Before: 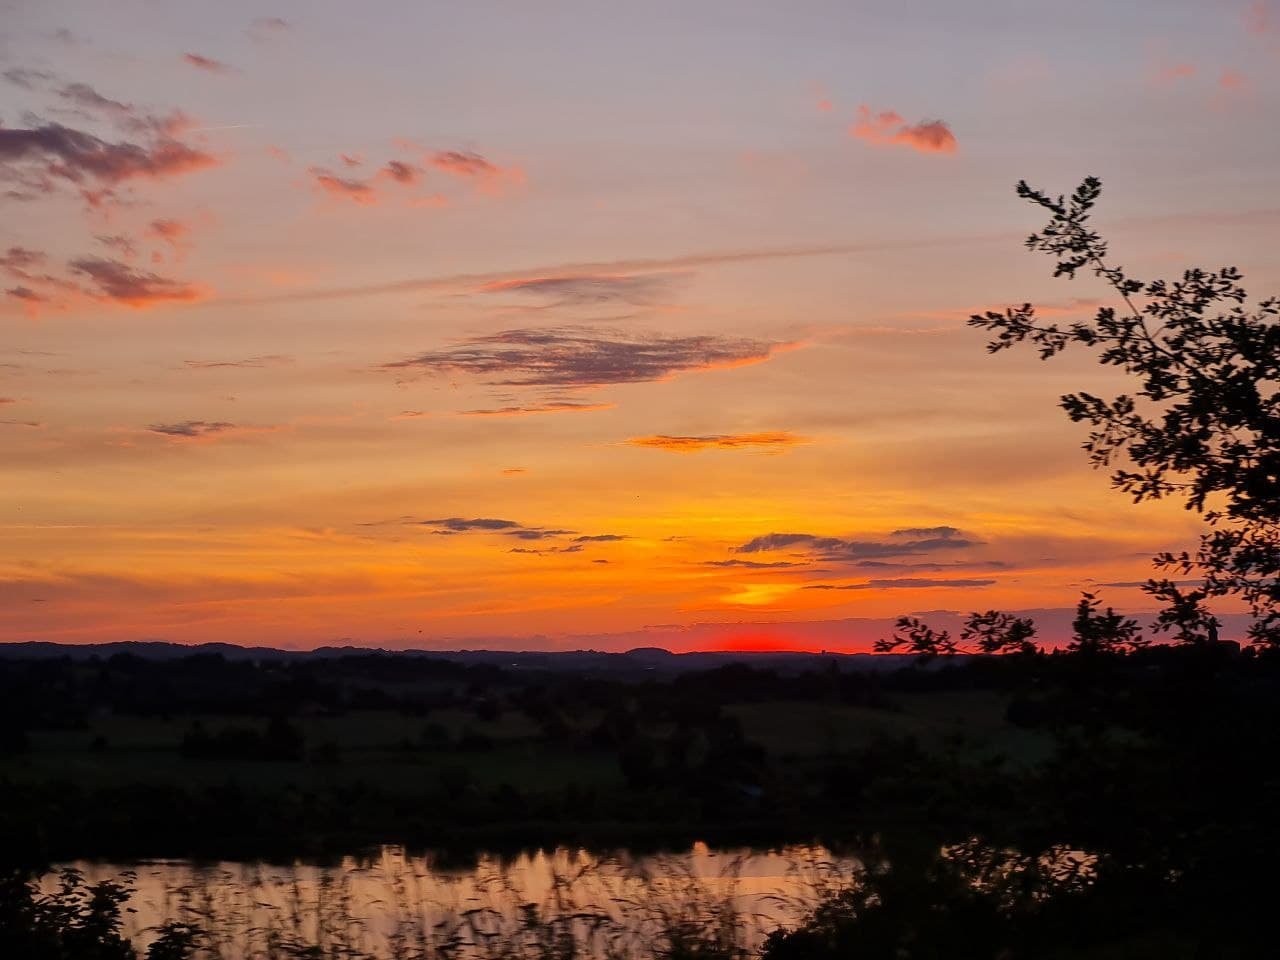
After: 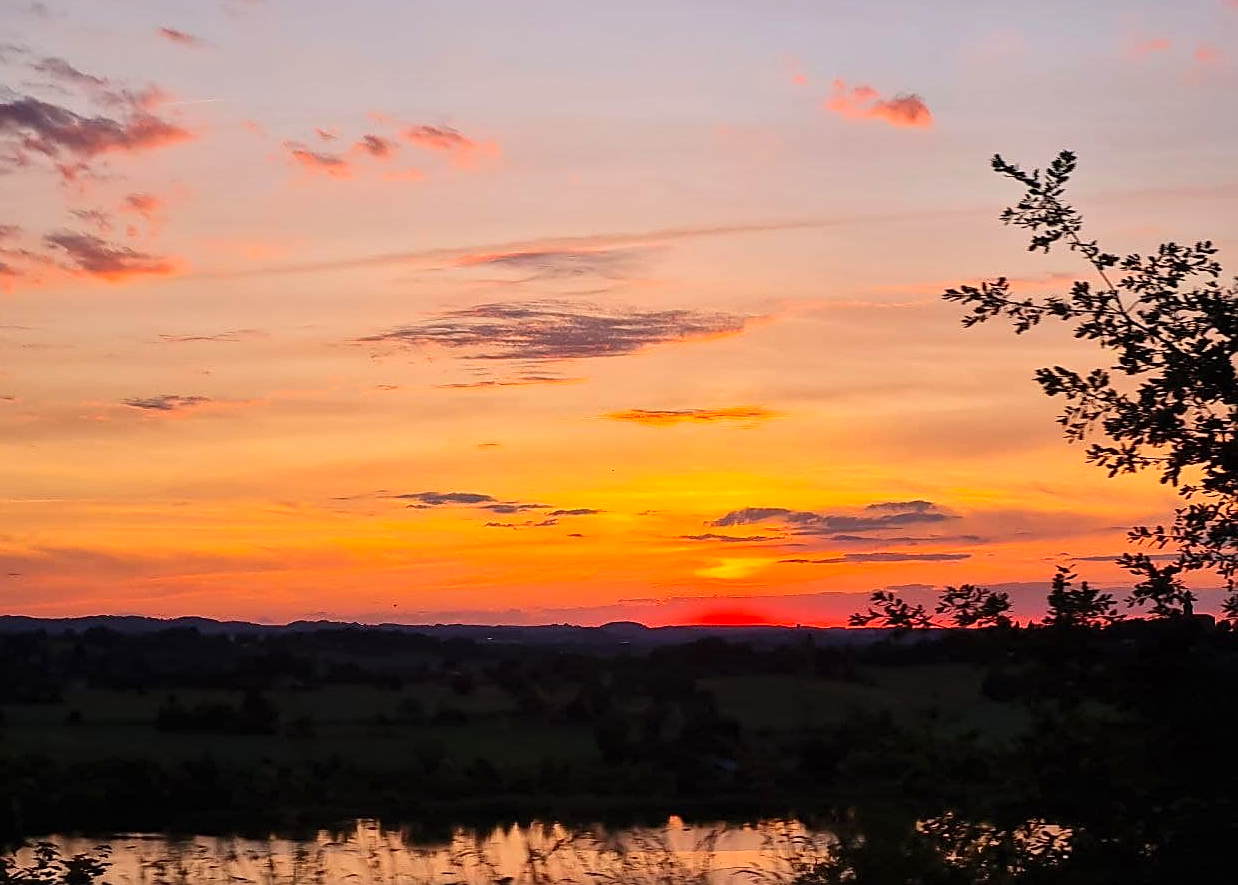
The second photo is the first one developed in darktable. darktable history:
sharpen: on, module defaults
contrast brightness saturation: contrast 0.2, brightness 0.158, saturation 0.222
crop: left 2.028%, top 2.77%, right 1.235%, bottom 4.946%
